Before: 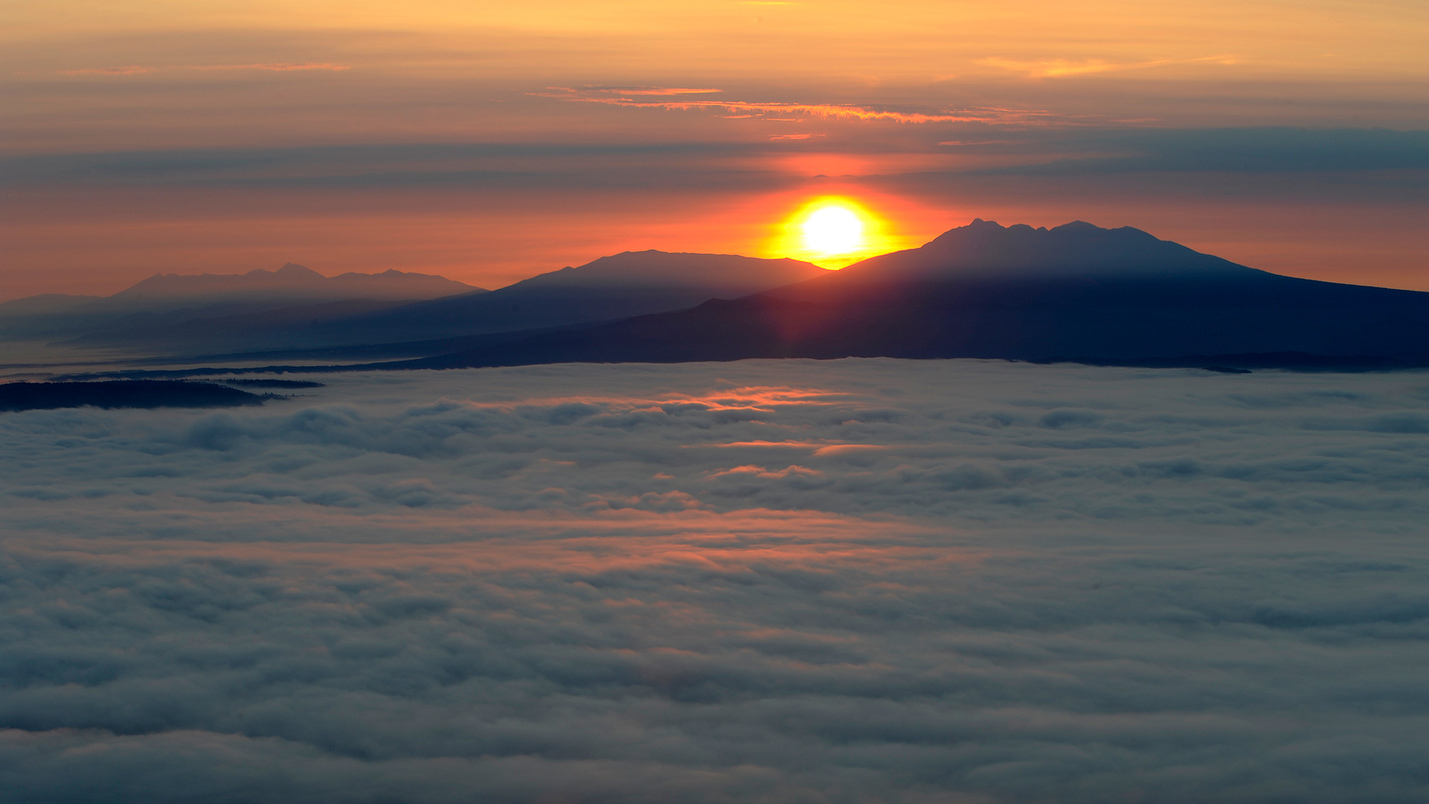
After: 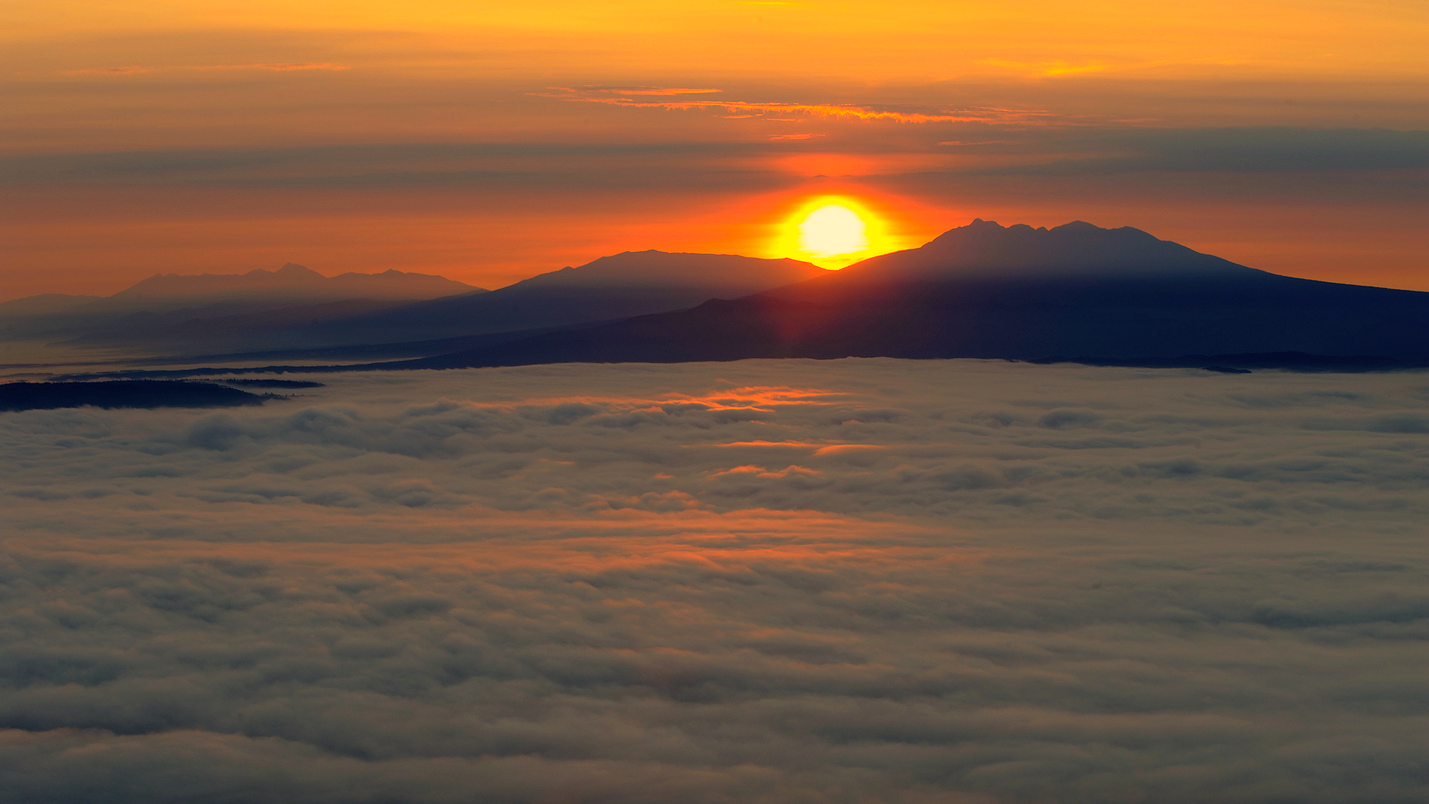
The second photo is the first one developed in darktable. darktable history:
tone equalizer: on, module defaults
color correction: highlights a* 15, highlights b* 31.55
